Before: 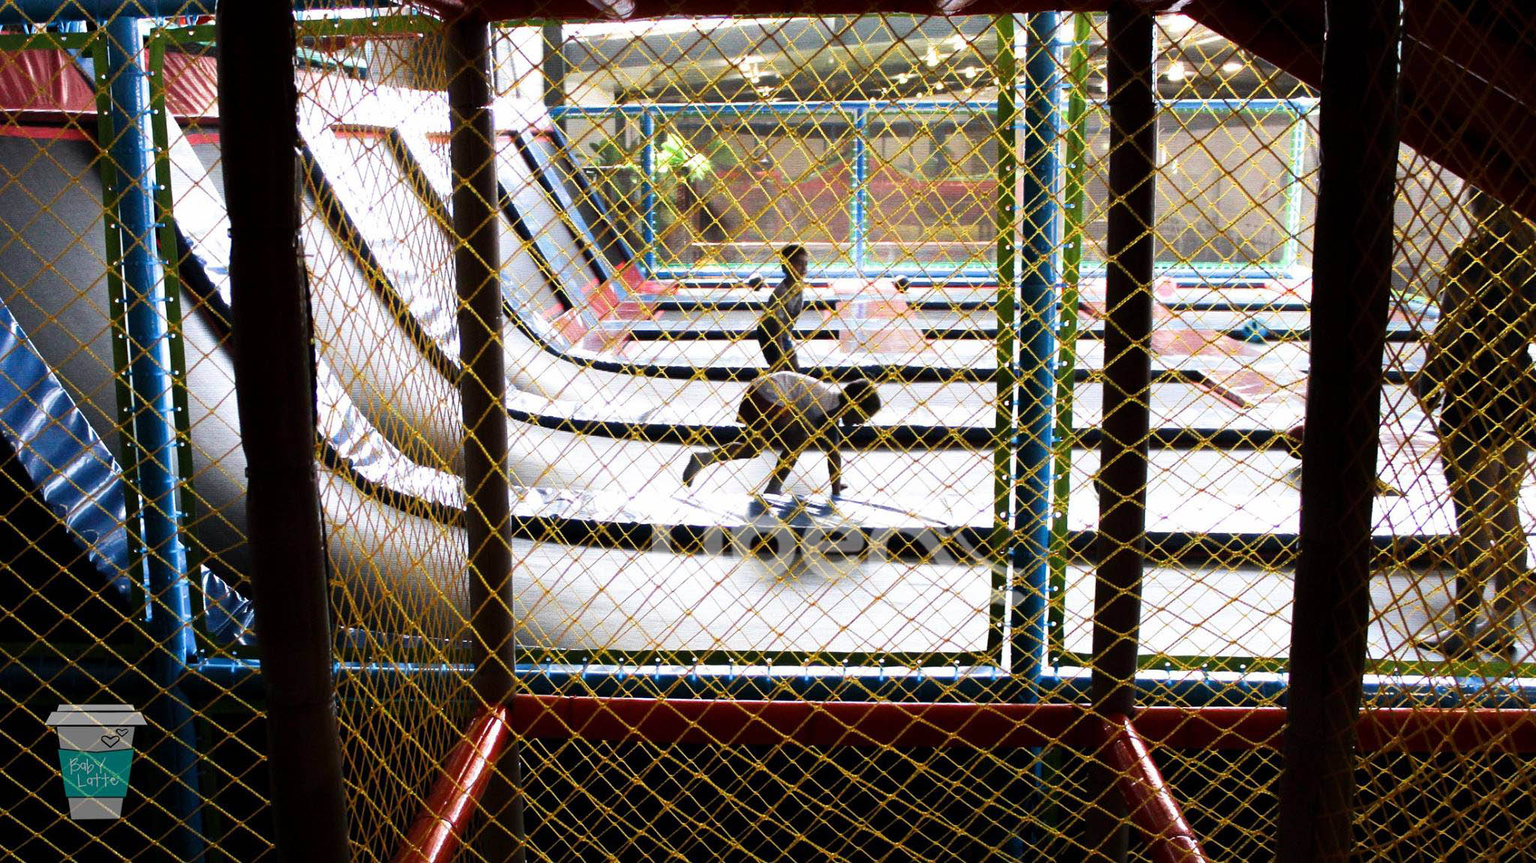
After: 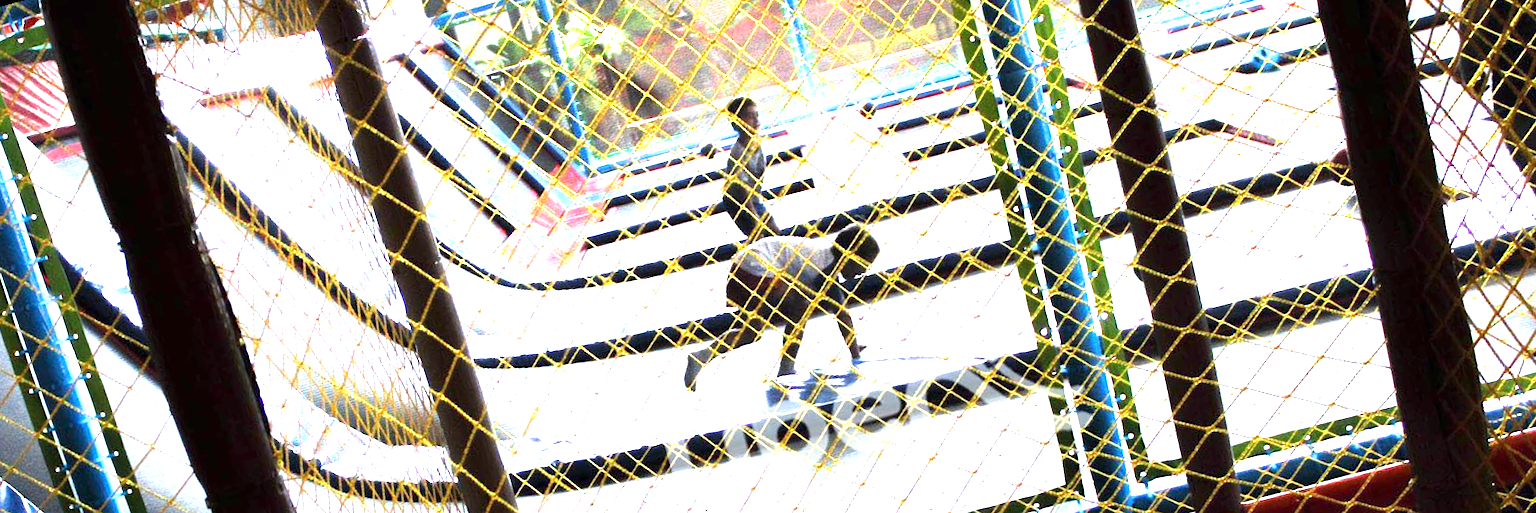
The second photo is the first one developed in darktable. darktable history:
rotate and perspective: rotation -14.8°, crop left 0.1, crop right 0.903, crop top 0.25, crop bottom 0.748
white balance: red 0.925, blue 1.046
crop: left 0.387%, top 5.469%, bottom 19.809%
exposure: black level correction 0, exposure 1.5 EV, compensate exposure bias true, compensate highlight preservation false
